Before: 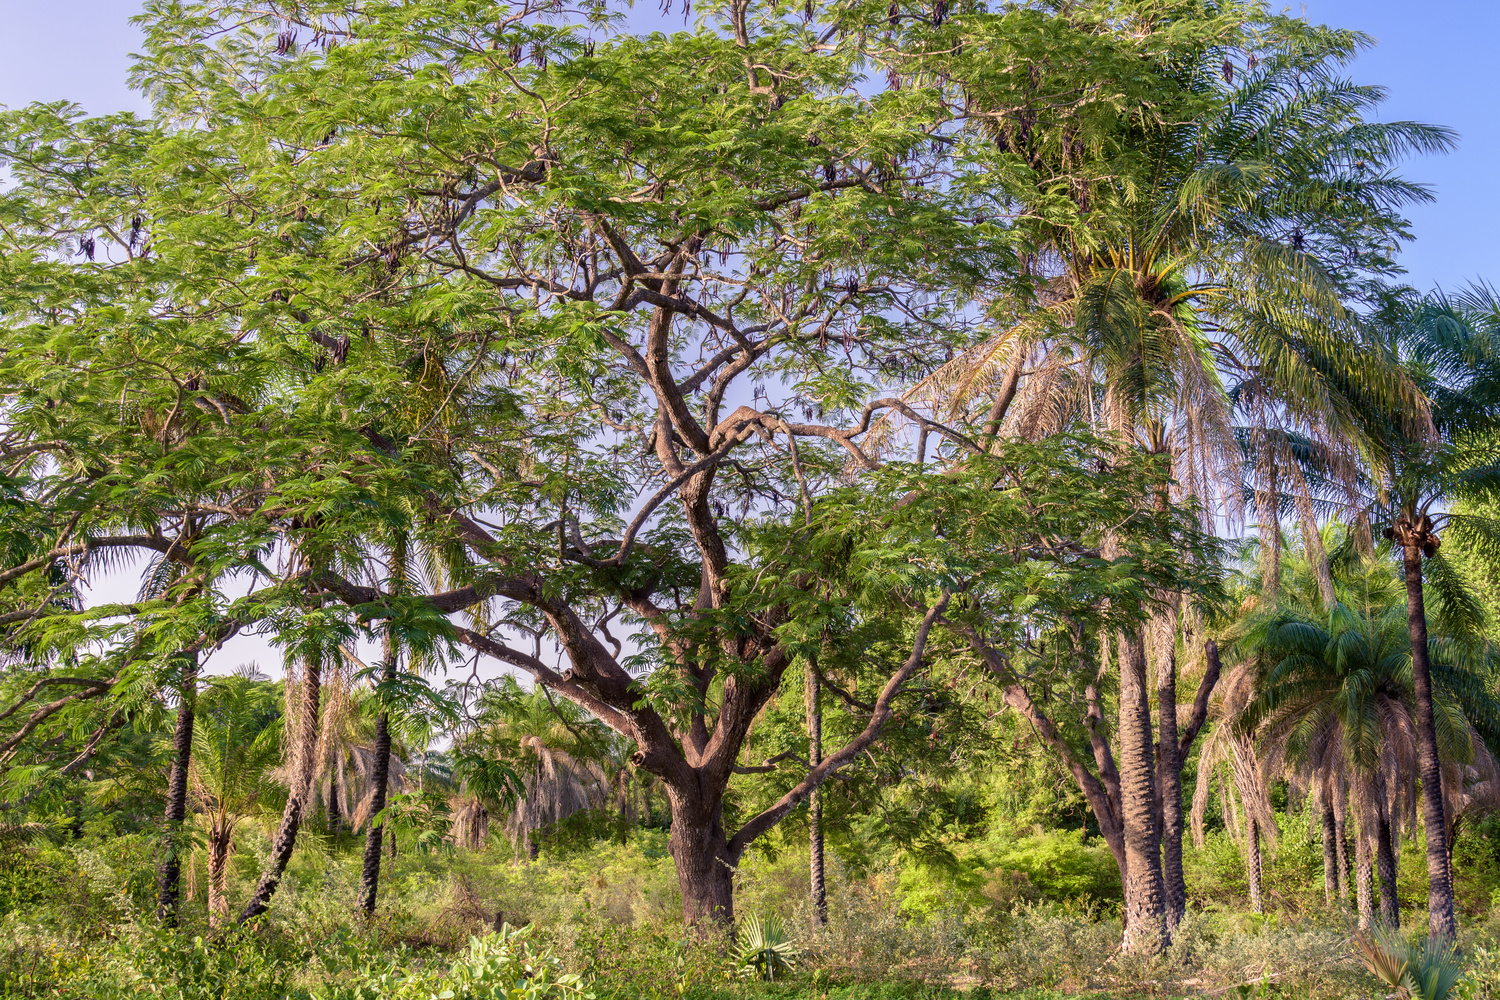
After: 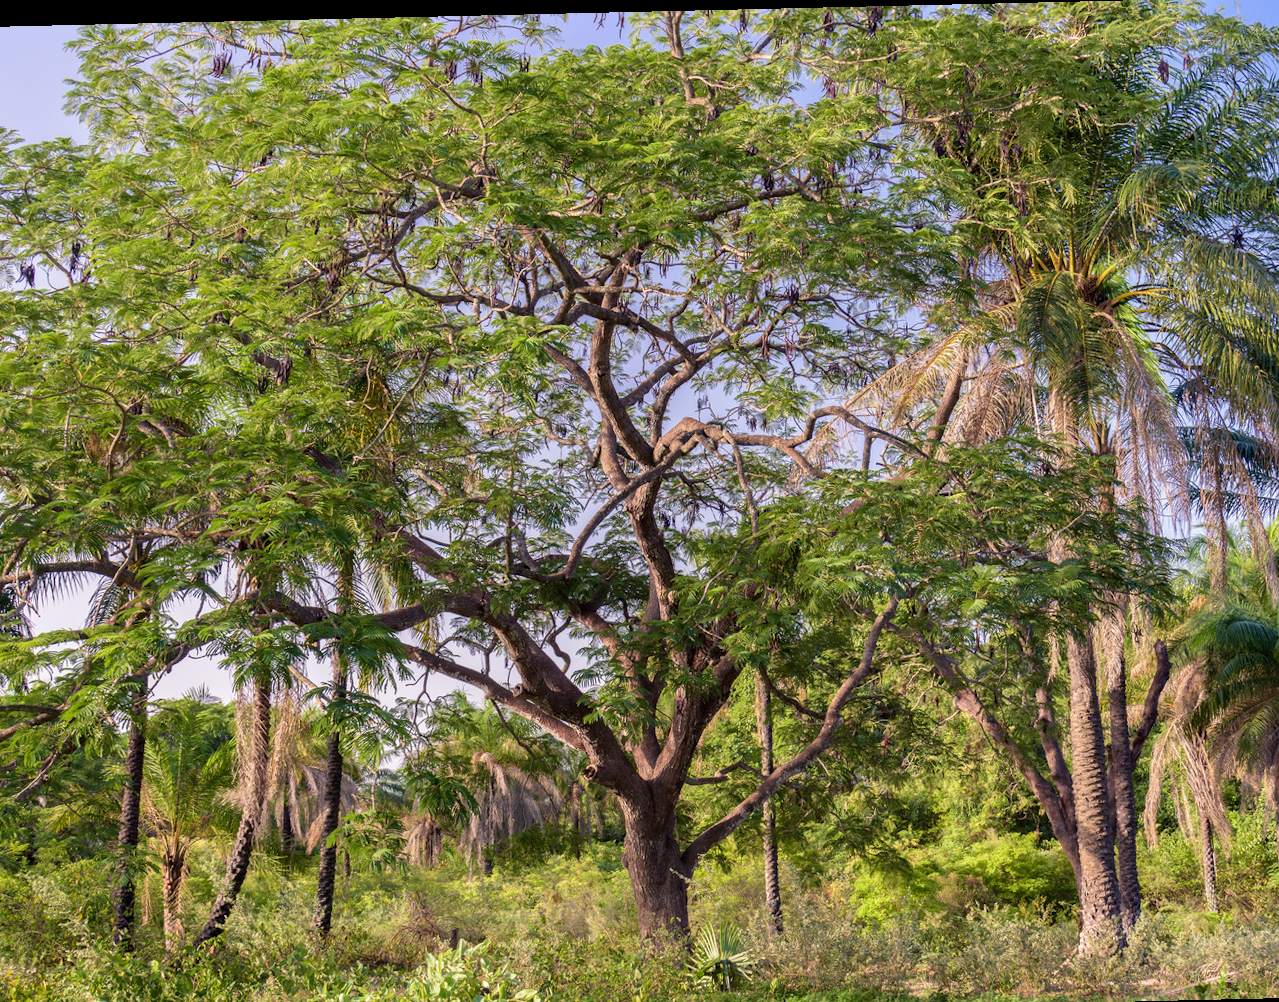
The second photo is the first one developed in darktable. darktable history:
crop and rotate: angle 1.34°, left 4.31%, top 0.605%, right 11.681%, bottom 2.511%
shadows and highlights: shadows 36.7, highlights -27.37, soften with gaussian
